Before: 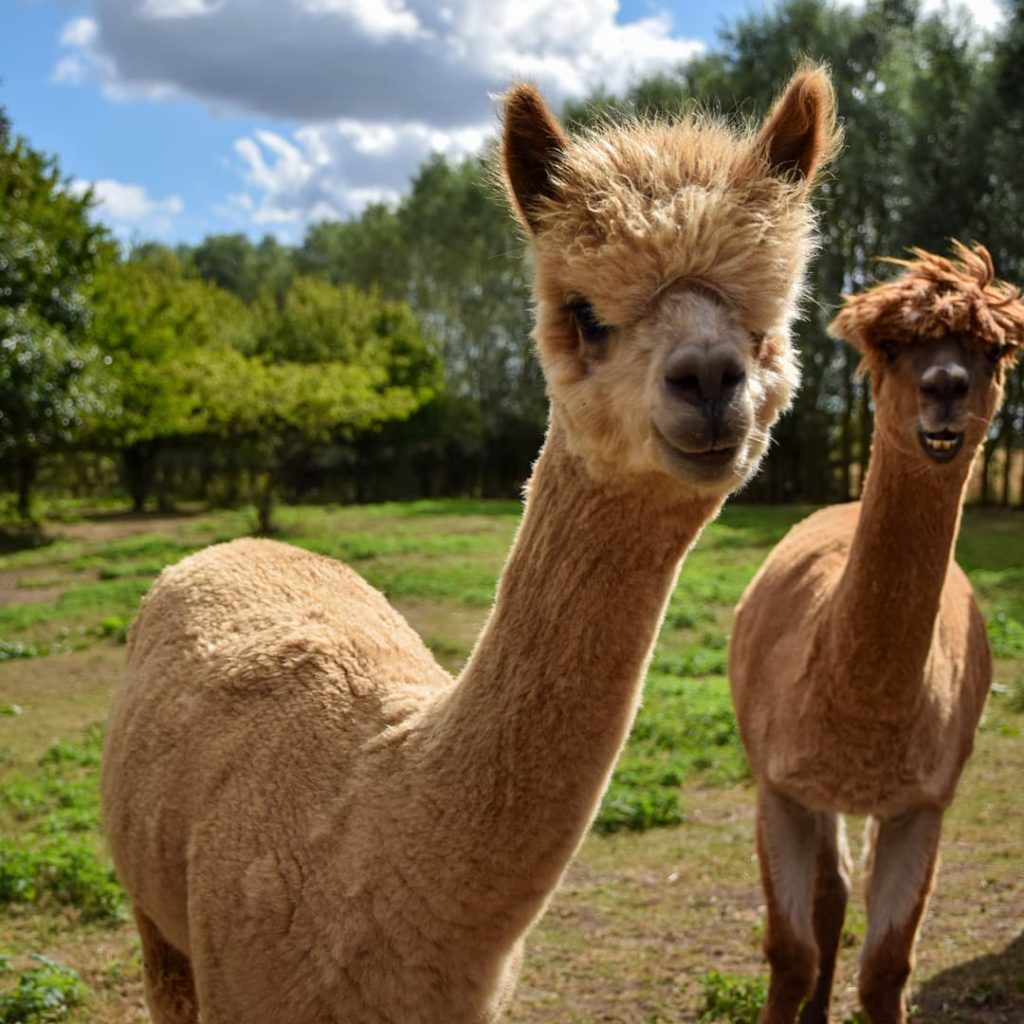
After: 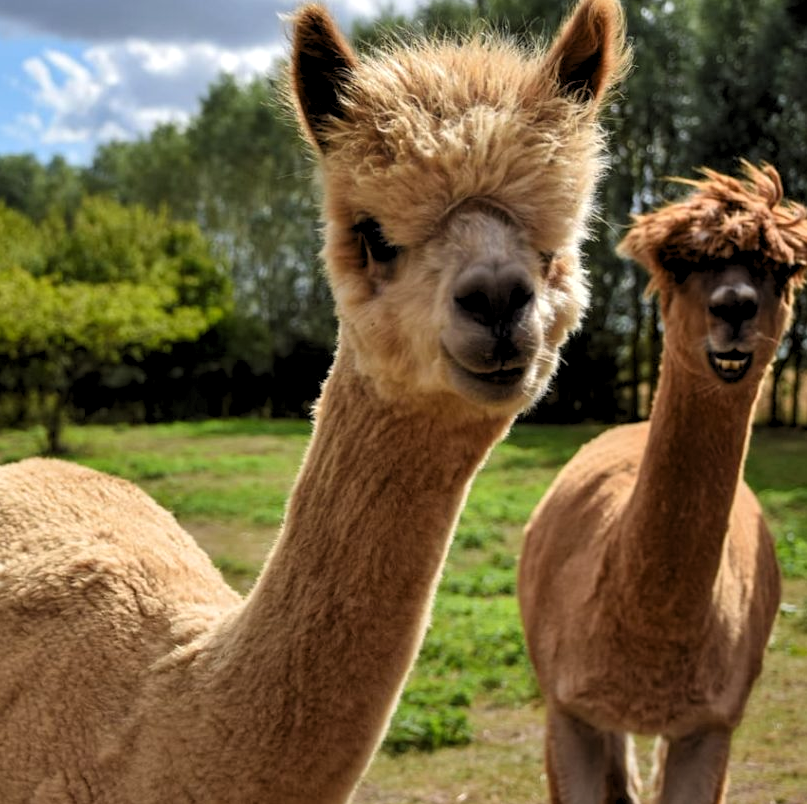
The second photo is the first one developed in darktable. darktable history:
levels: black 0.052%, levels [0.073, 0.497, 0.972]
crop and rotate: left 20.688%, top 7.869%, right 0.475%, bottom 13.55%
